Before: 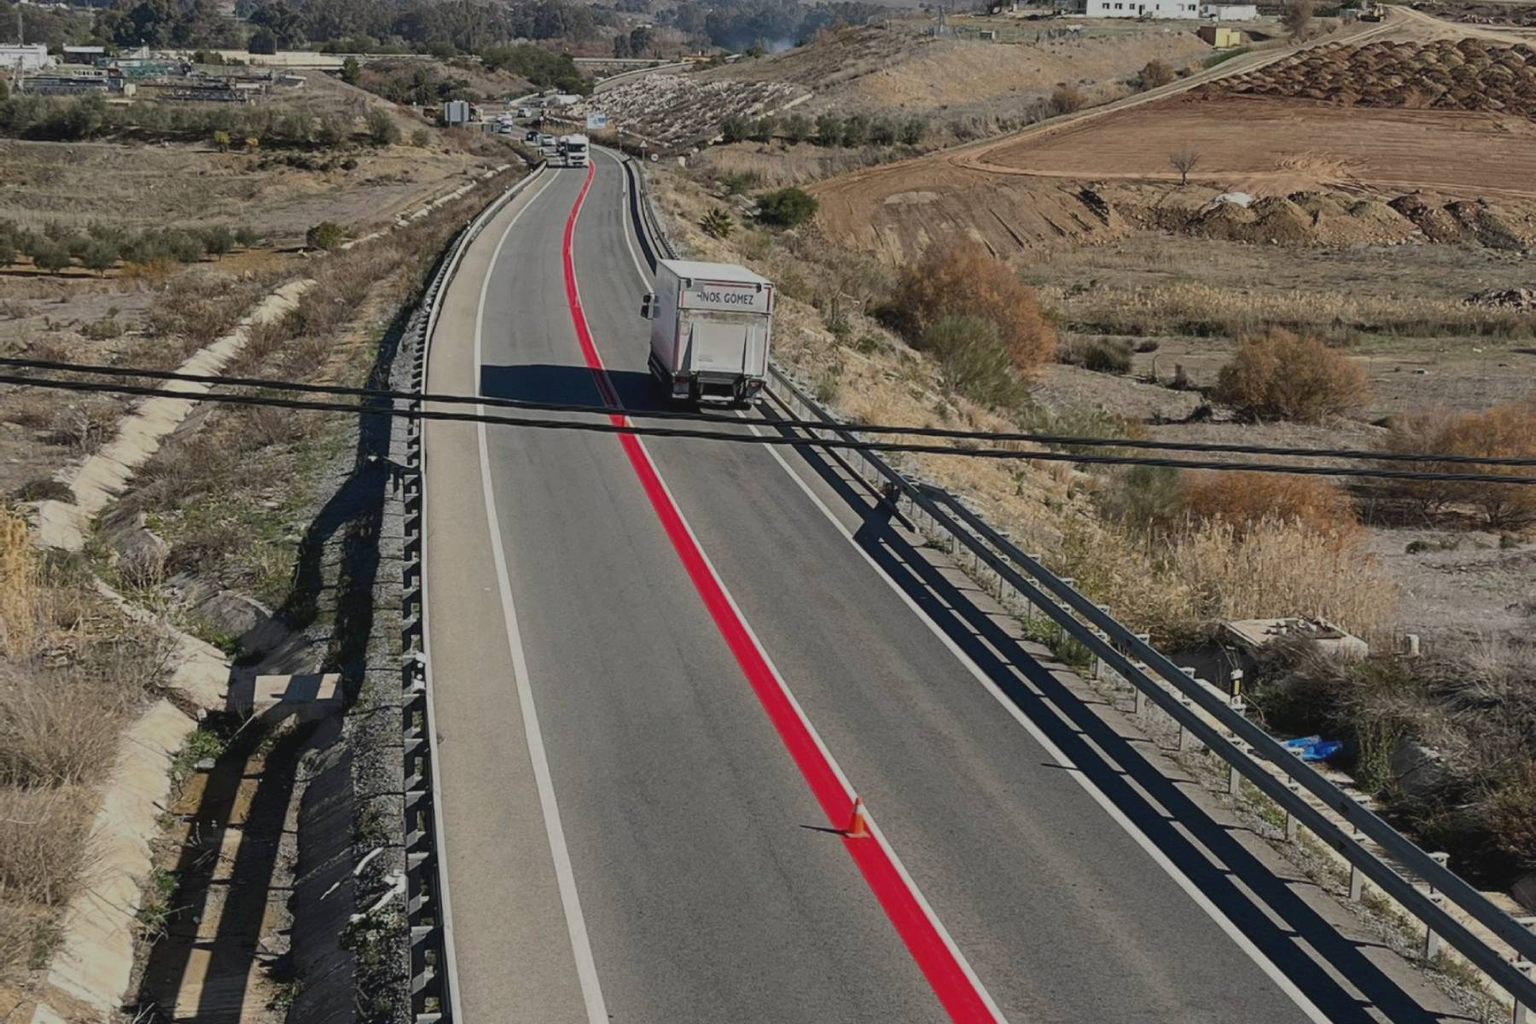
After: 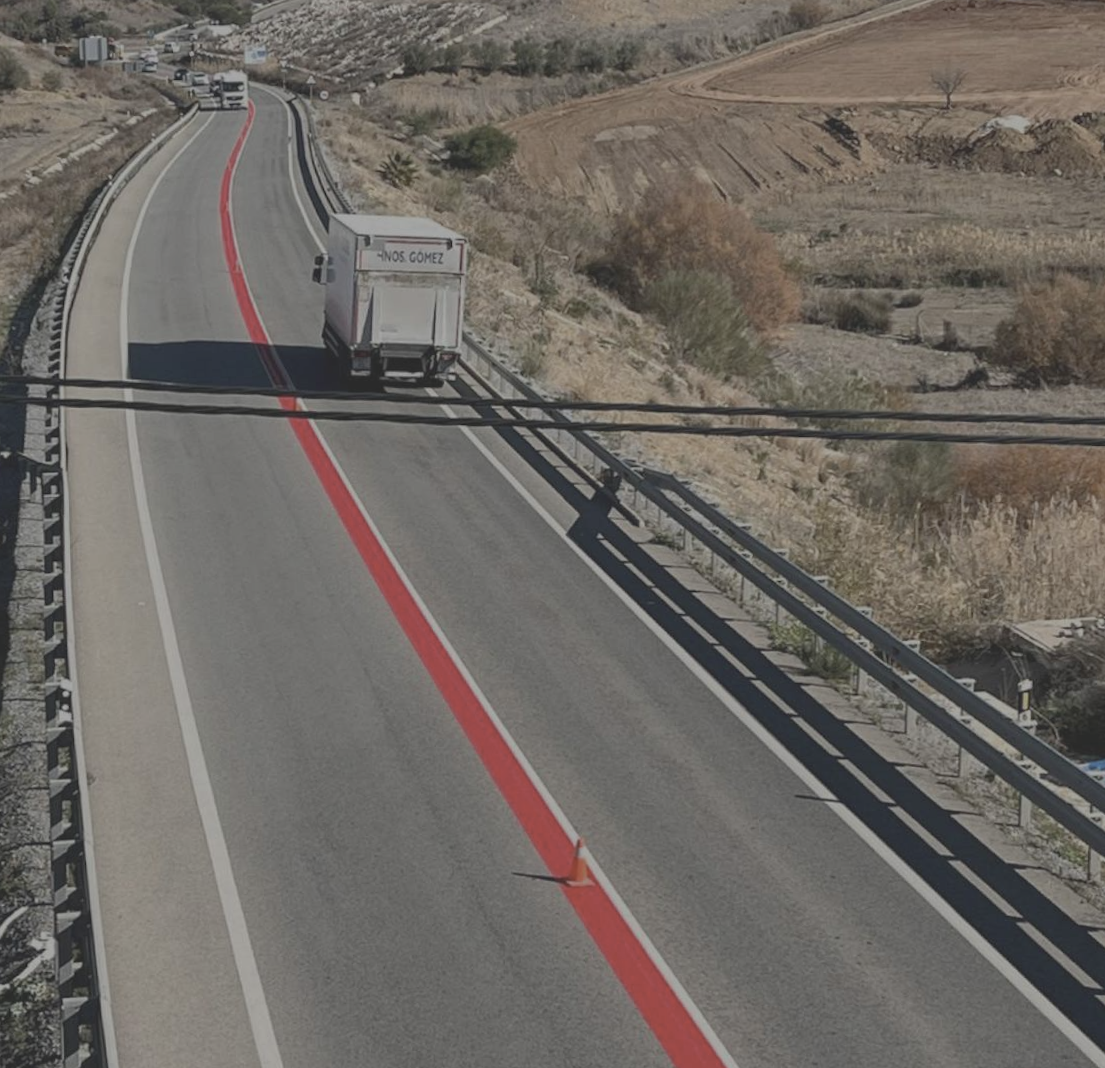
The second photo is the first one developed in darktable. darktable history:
rotate and perspective: rotation -1.32°, lens shift (horizontal) -0.031, crop left 0.015, crop right 0.985, crop top 0.047, crop bottom 0.982
contrast brightness saturation: contrast -0.26, saturation -0.43
crop and rotate: left 22.918%, top 5.629%, right 14.711%, bottom 2.247%
